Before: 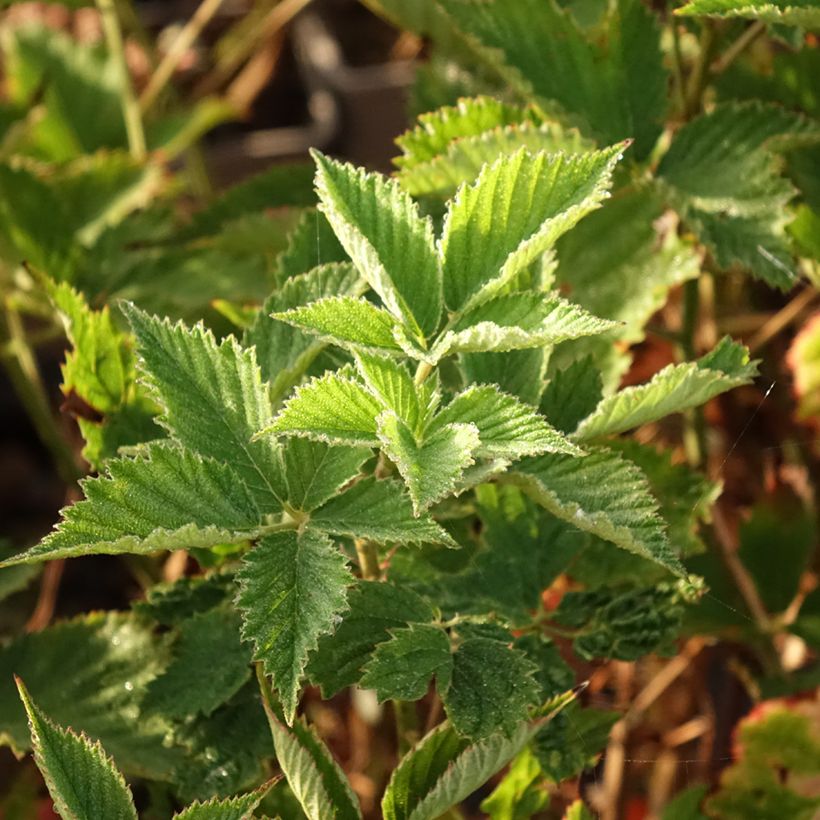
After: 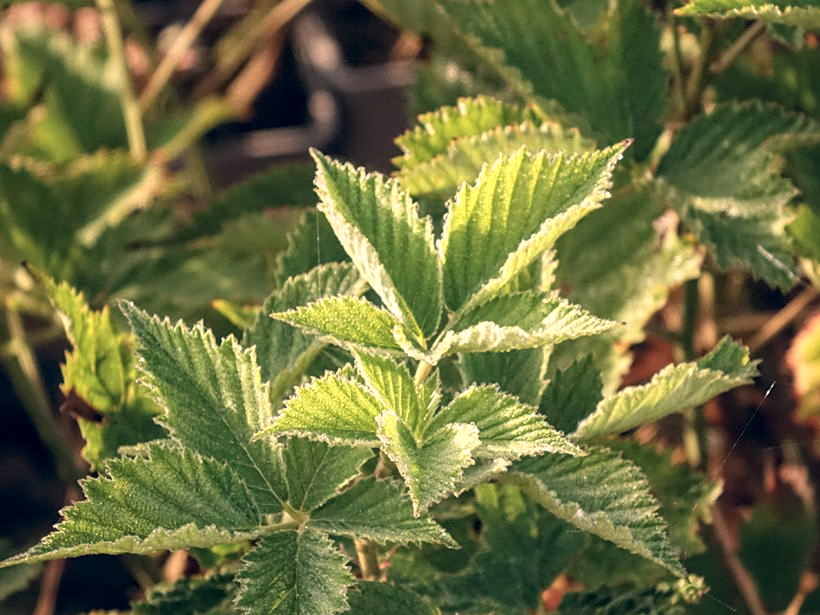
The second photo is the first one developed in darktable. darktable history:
sharpen: amount 0.208
crop: bottom 24.989%
local contrast: on, module defaults
color correction: highlights a* 13.72, highlights b* 6, shadows a* -5.31, shadows b* -15.26, saturation 0.855
